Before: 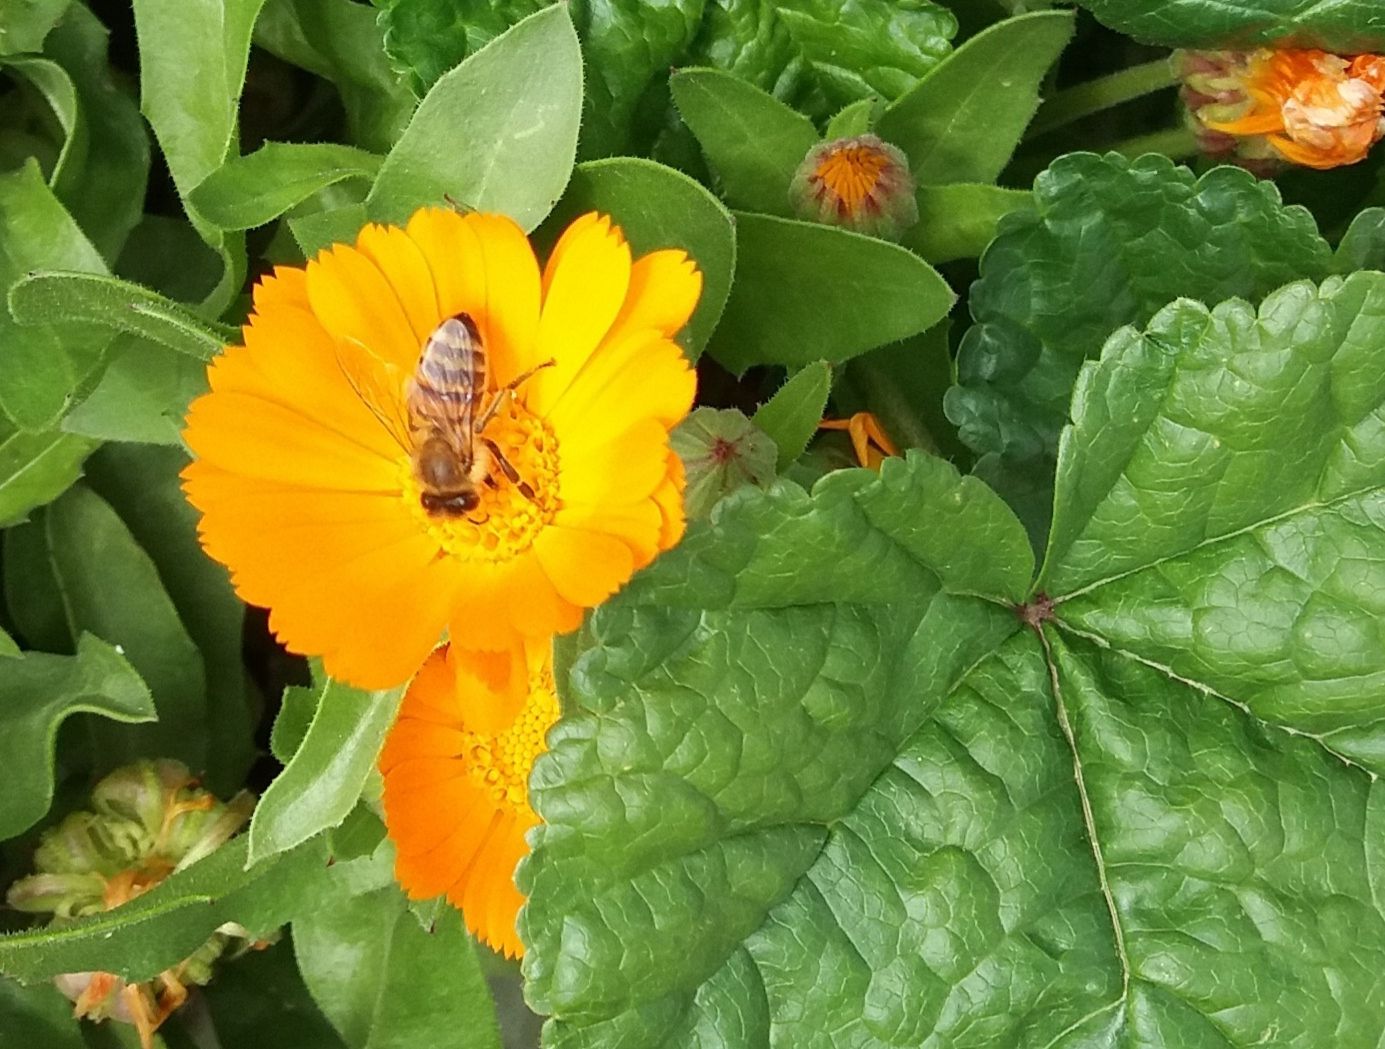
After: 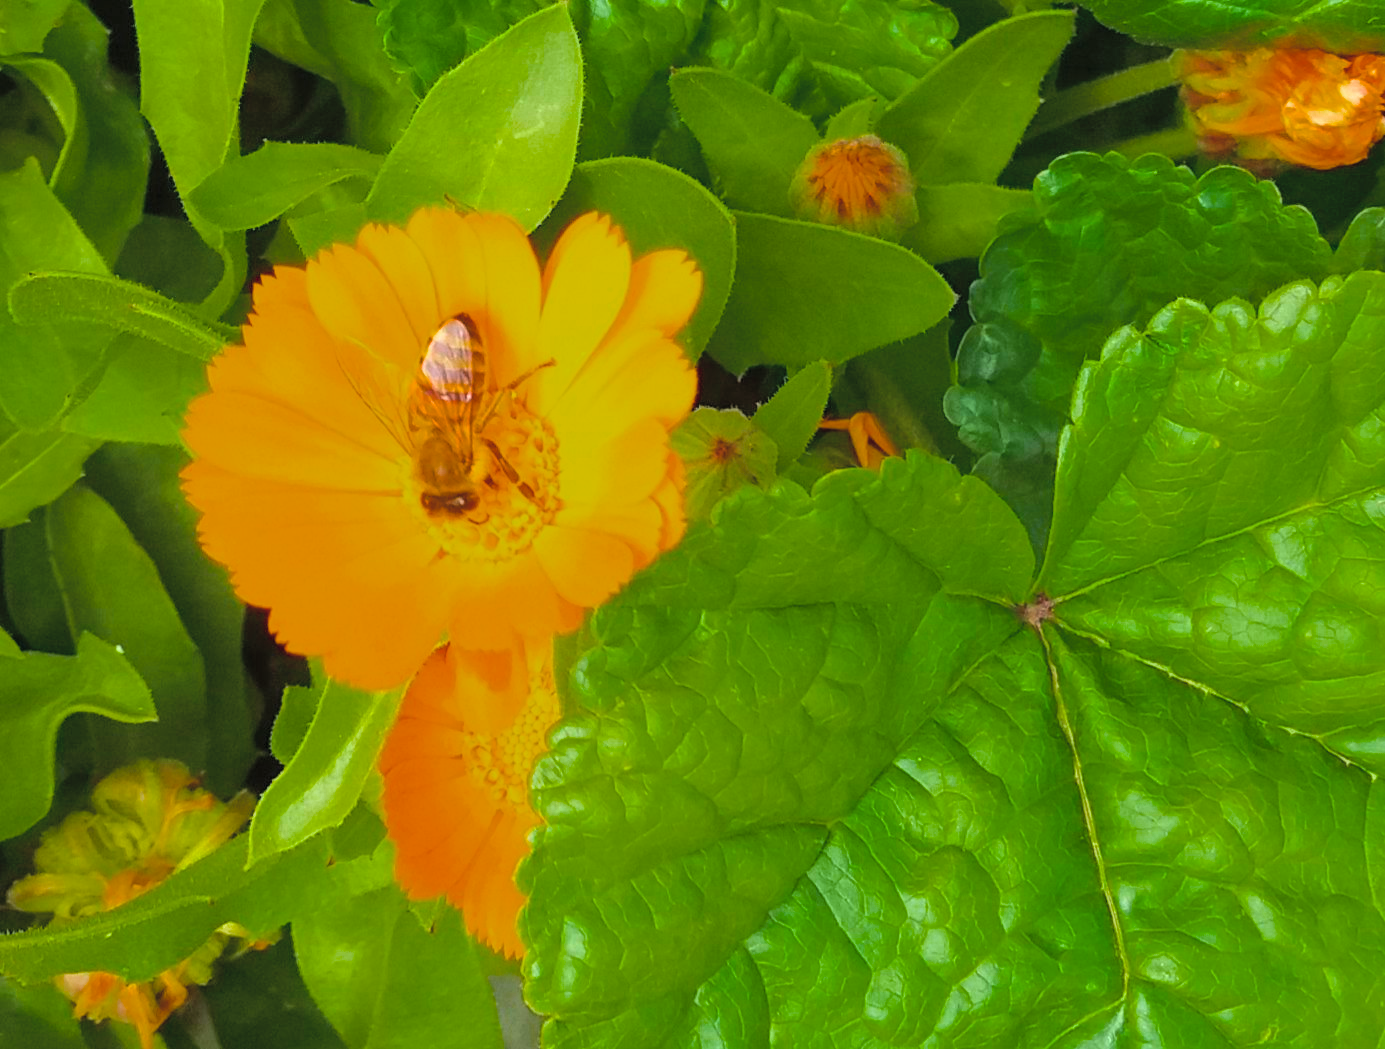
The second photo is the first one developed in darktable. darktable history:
color balance rgb: perceptual saturation grading › global saturation 60.133%, perceptual saturation grading › highlights 21.391%, perceptual saturation grading › shadows -49.443%, perceptual brilliance grading › mid-tones 10.674%, perceptual brilliance grading › shadows 15.21%, global vibrance 10.508%, saturation formula JzAzBz (2021)
contrast brightness saturation: brightness 0.153
